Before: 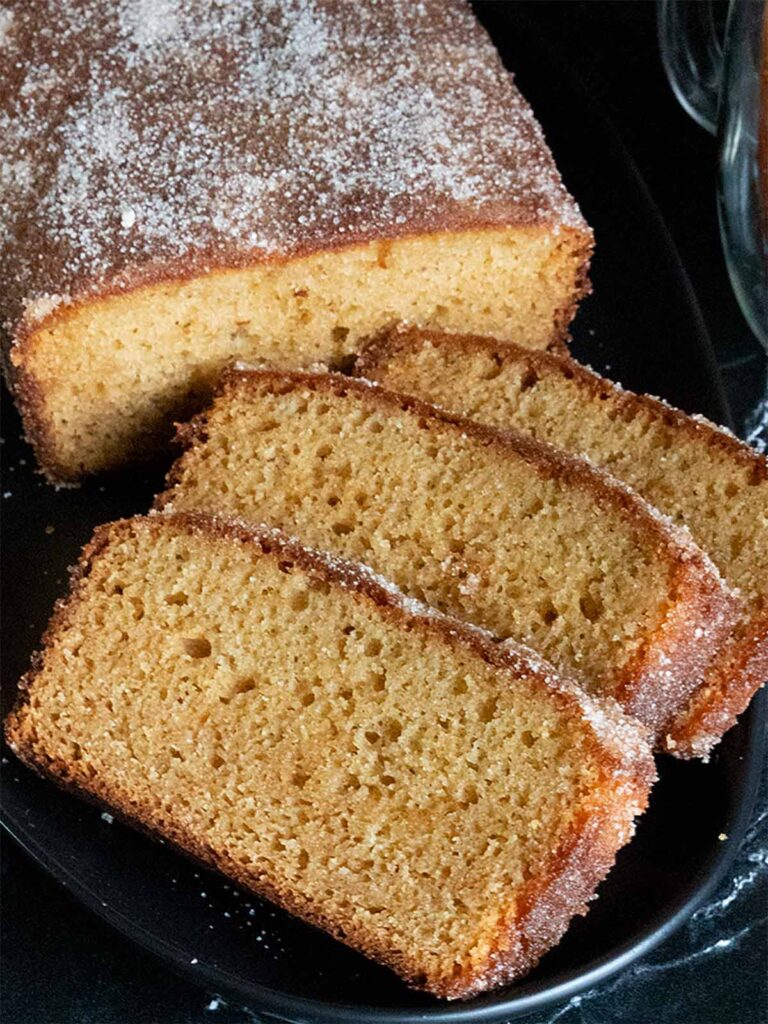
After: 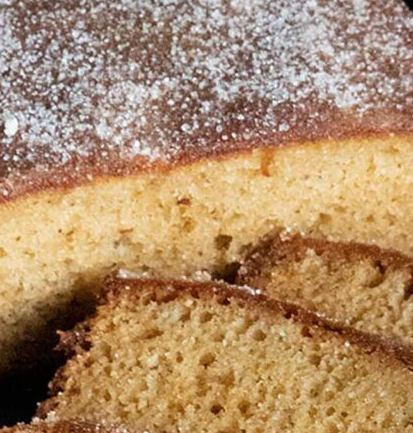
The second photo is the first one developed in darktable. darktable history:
contrast brightness saturation: contrast 0.01, saturation -0.05
crop: left 15.306%, top 9.065%, right 30.789%, bottom 48.638%
